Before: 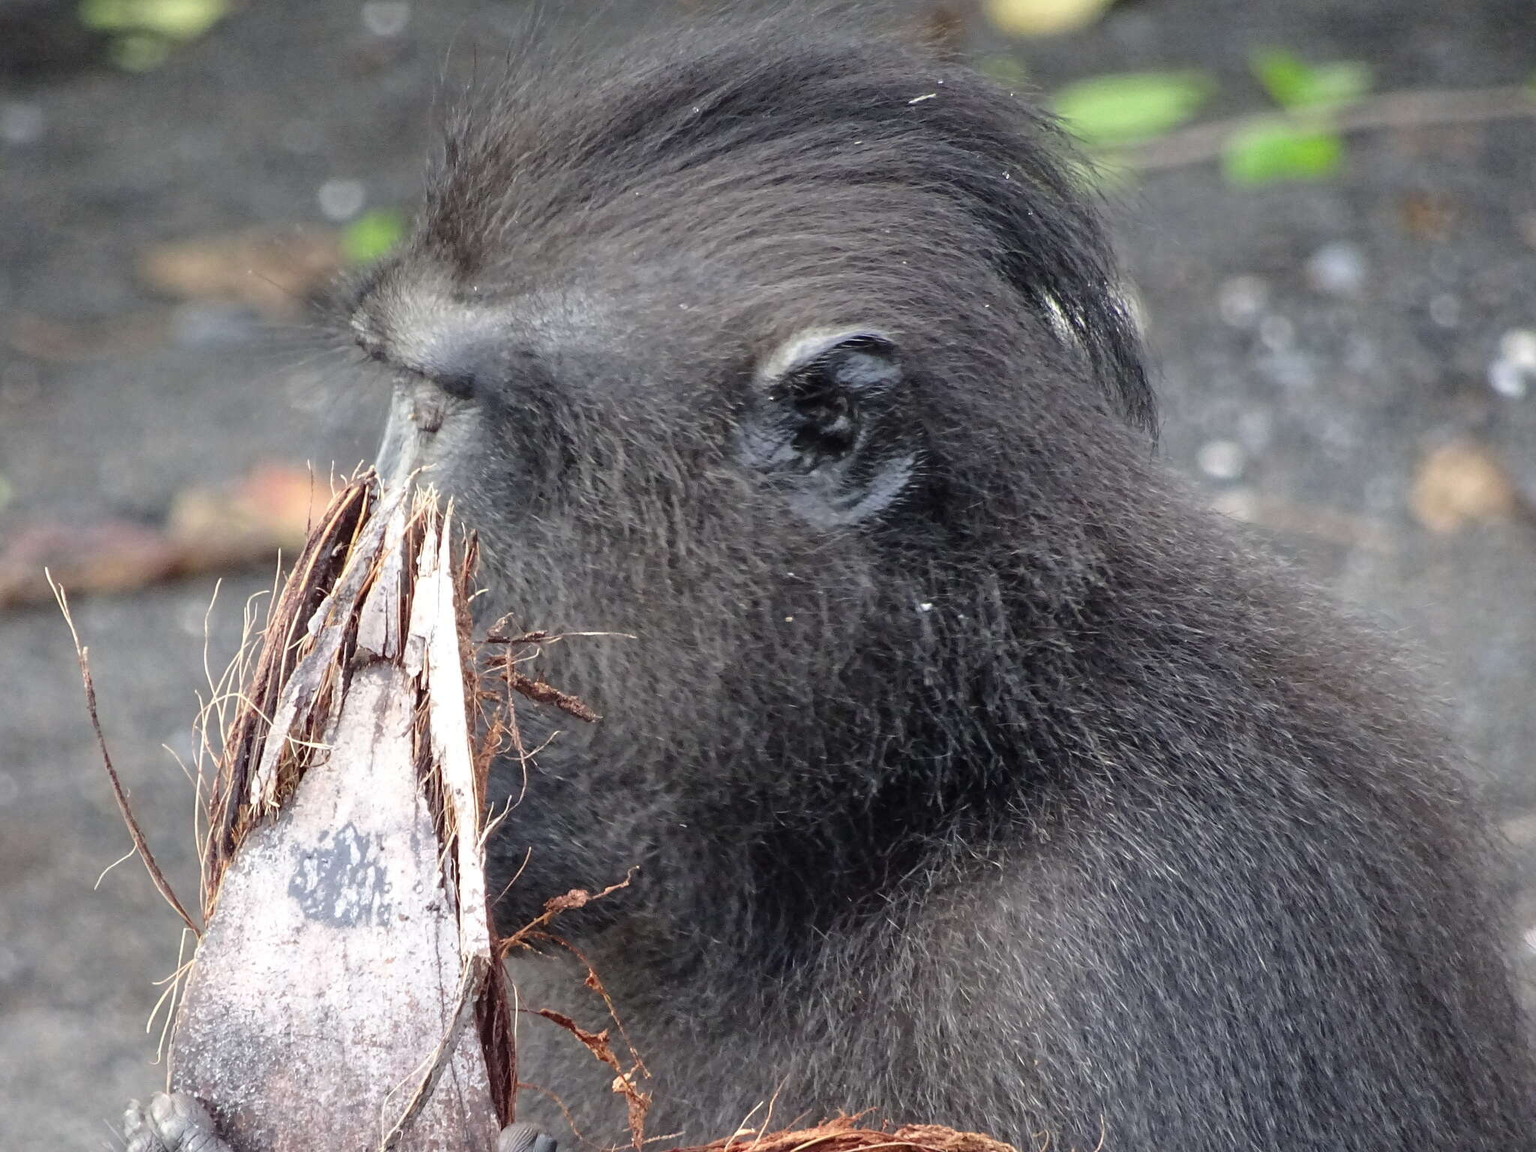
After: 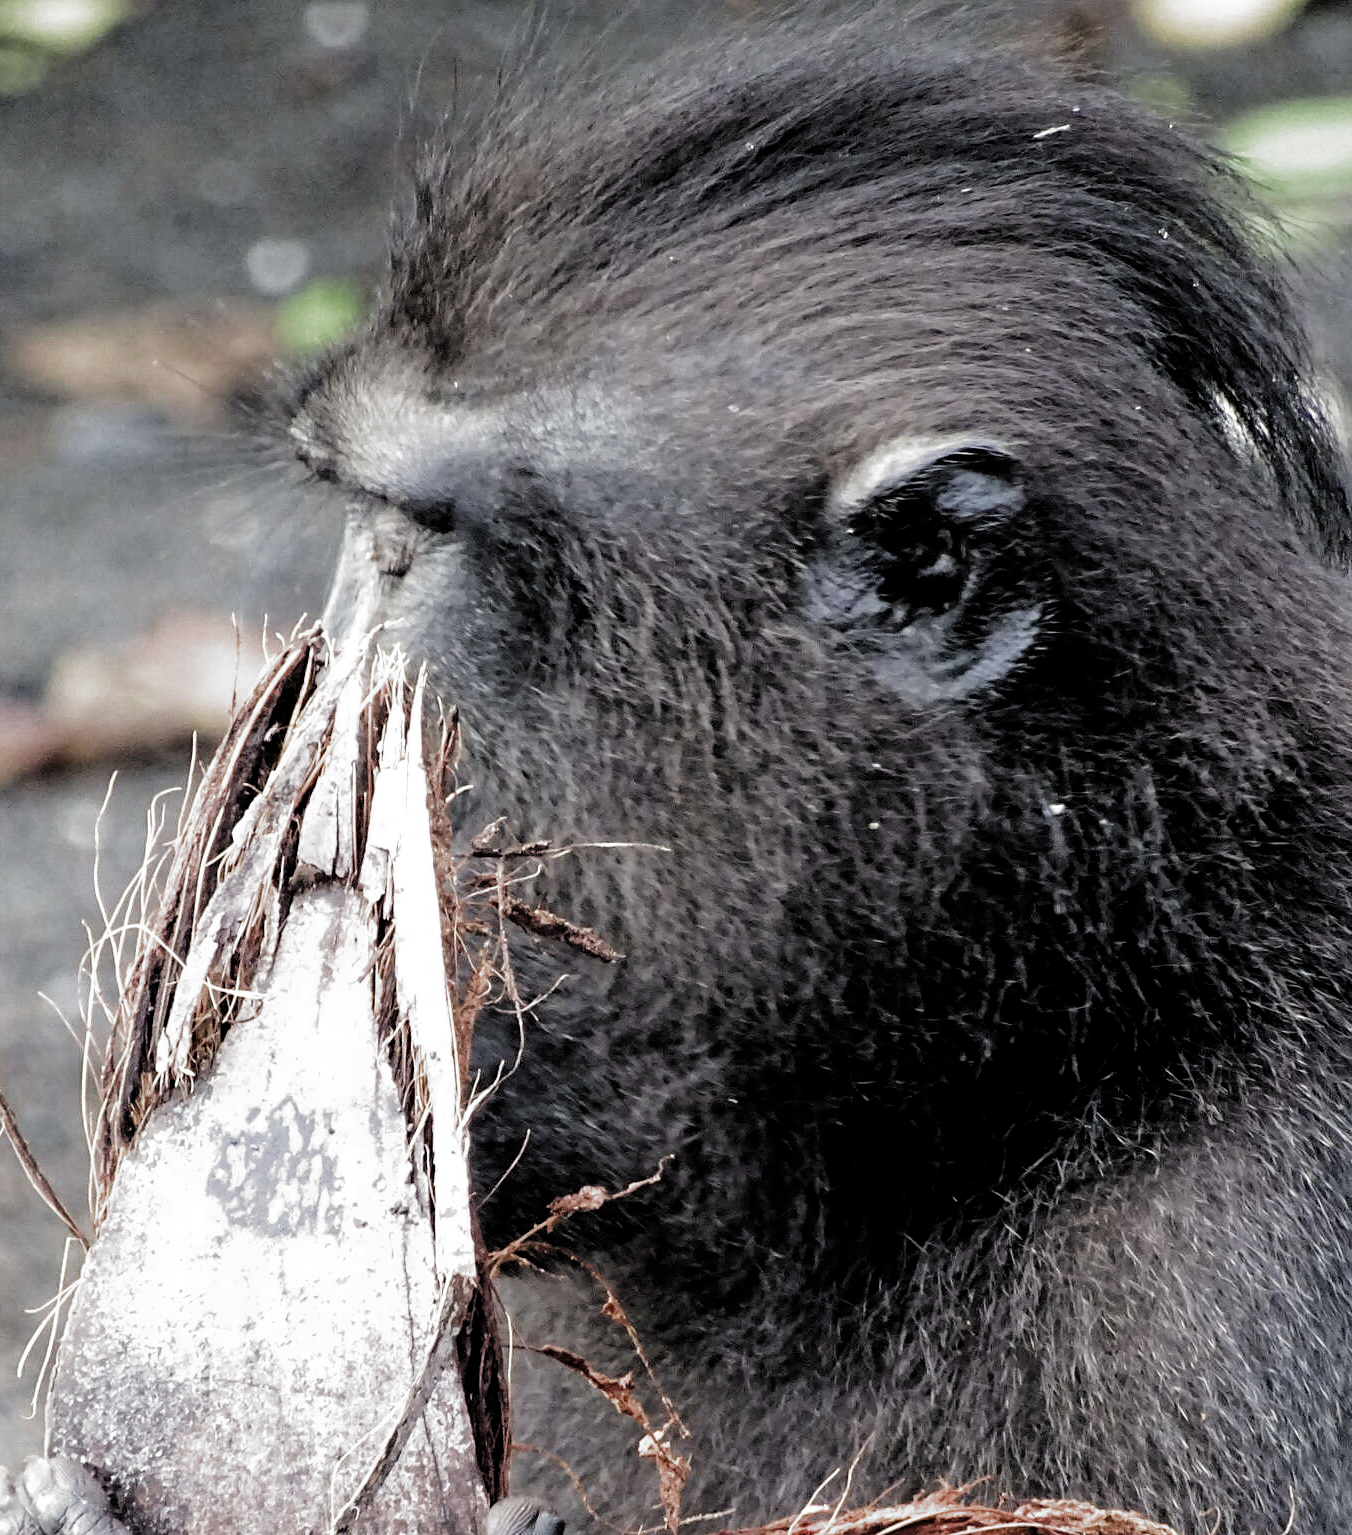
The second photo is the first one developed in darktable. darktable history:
crop and rotate: left 8.701%, right 25.249%
filmic rgb: black relative exposure -3.62 EV, white relative exposure 2.16 EV, hardness 3.63, add noise in highlights 0.001, preserve chrominance max RGB, color science v3 (2019), use custom middle-gray values true, contrast in highlights soft
